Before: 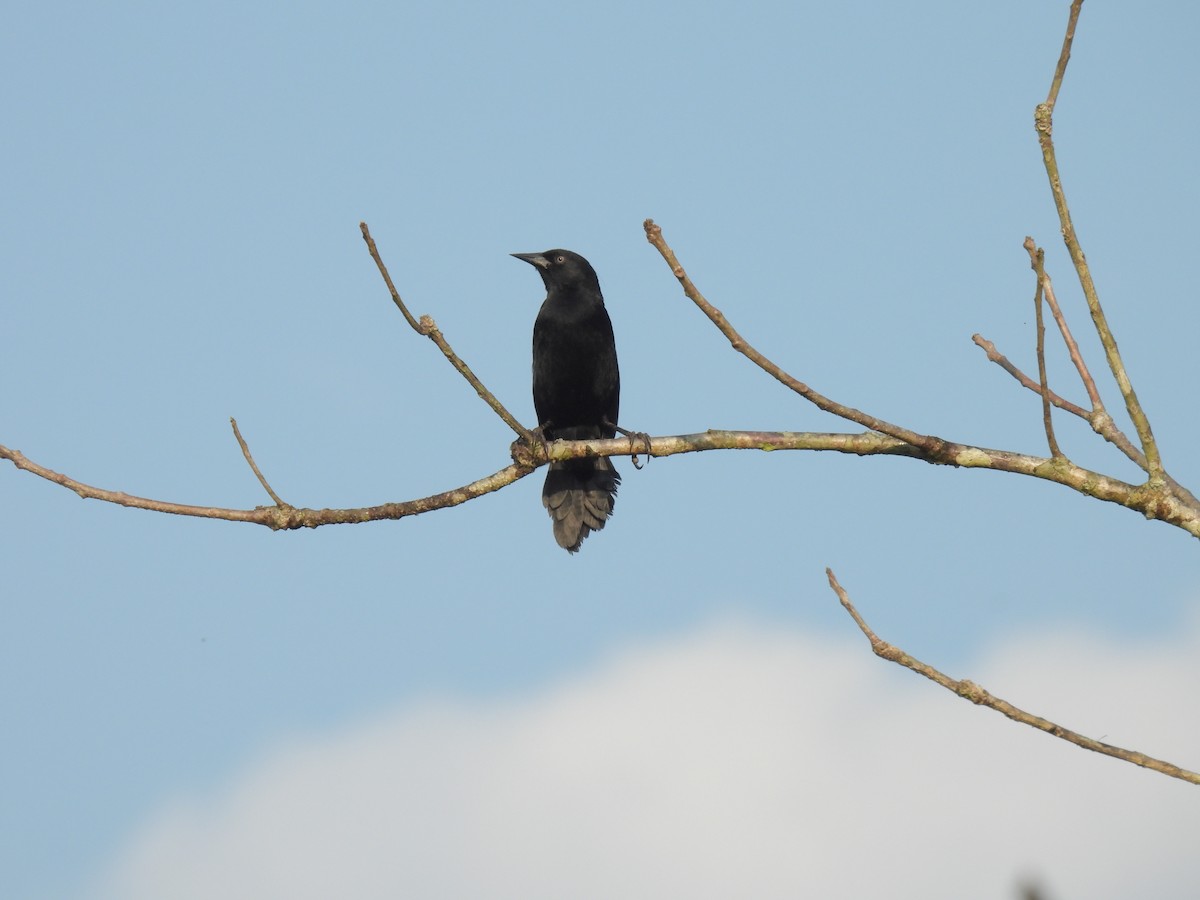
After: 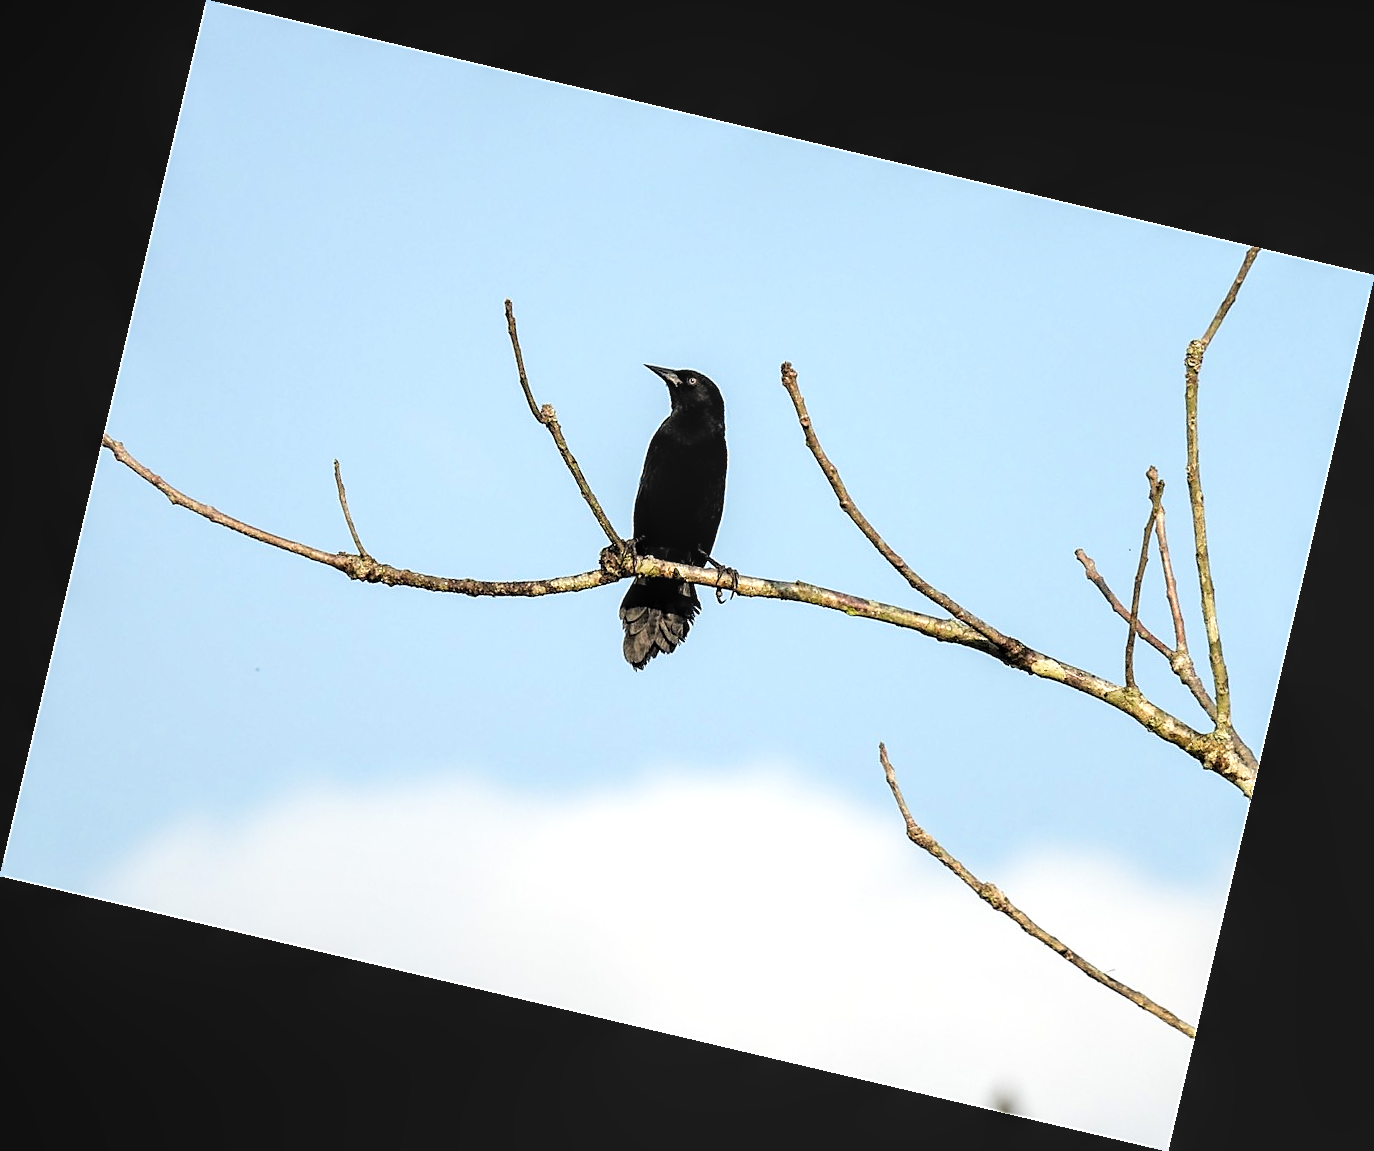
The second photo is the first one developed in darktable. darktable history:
local contrast: on, module defaults
levels: levels [0, 0.394, 0.787]
filmic rgb: black relative exposure -5 EV, white relative exposure 3.5 EV, hardness 3.19, contrast 1.4, highlights saturation mix -30%
rotate and perspective: rotation 13.27°, automatic cropping off
sharpen: radius 1.4, amount 1.25, threshold 0.7
